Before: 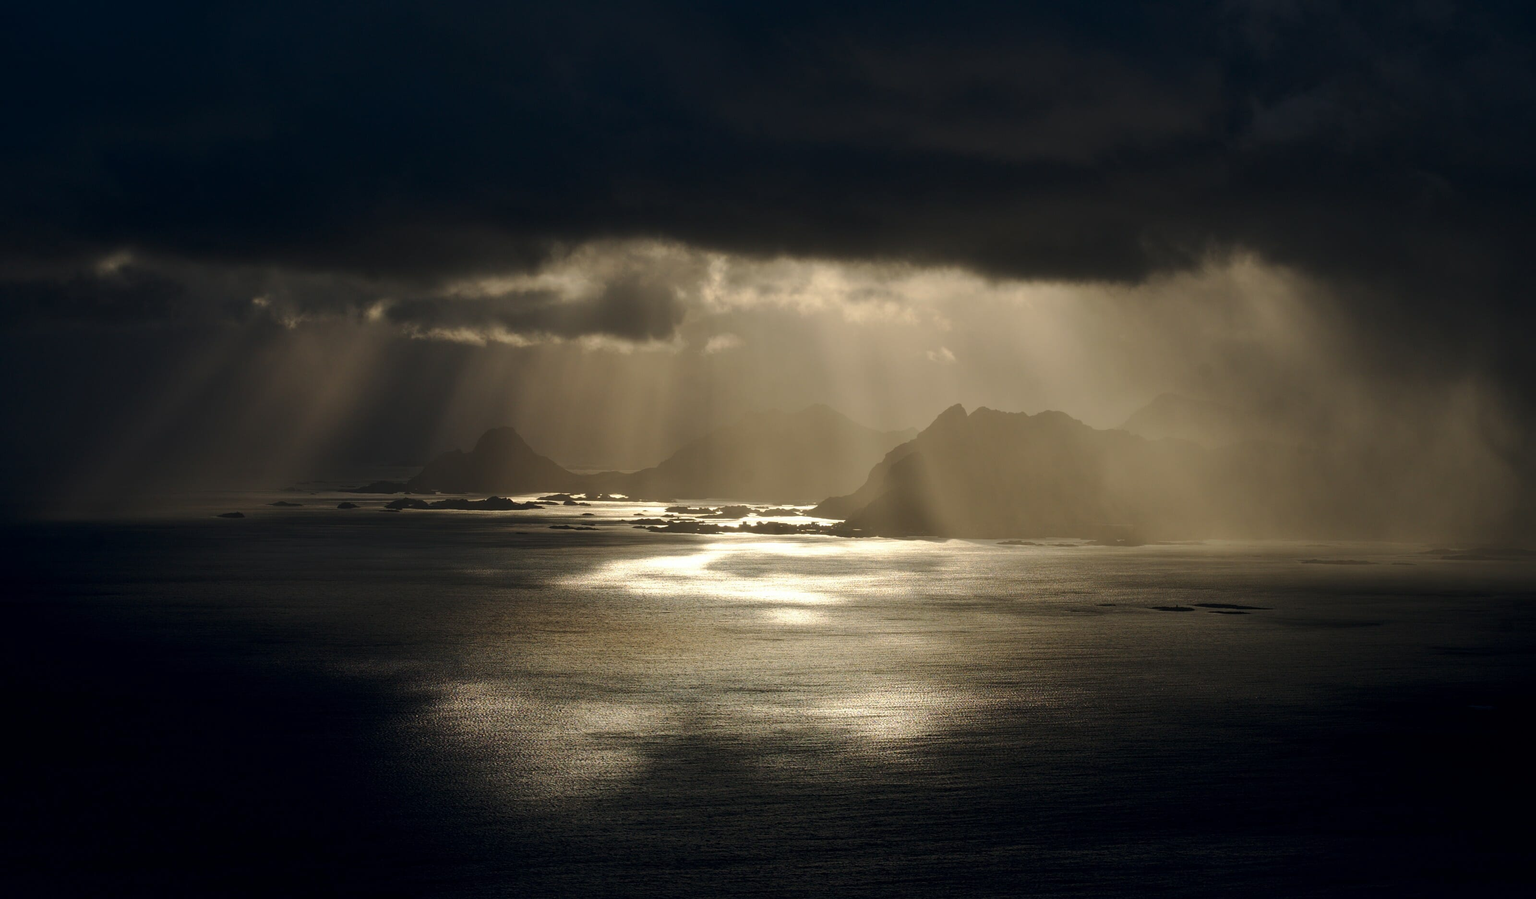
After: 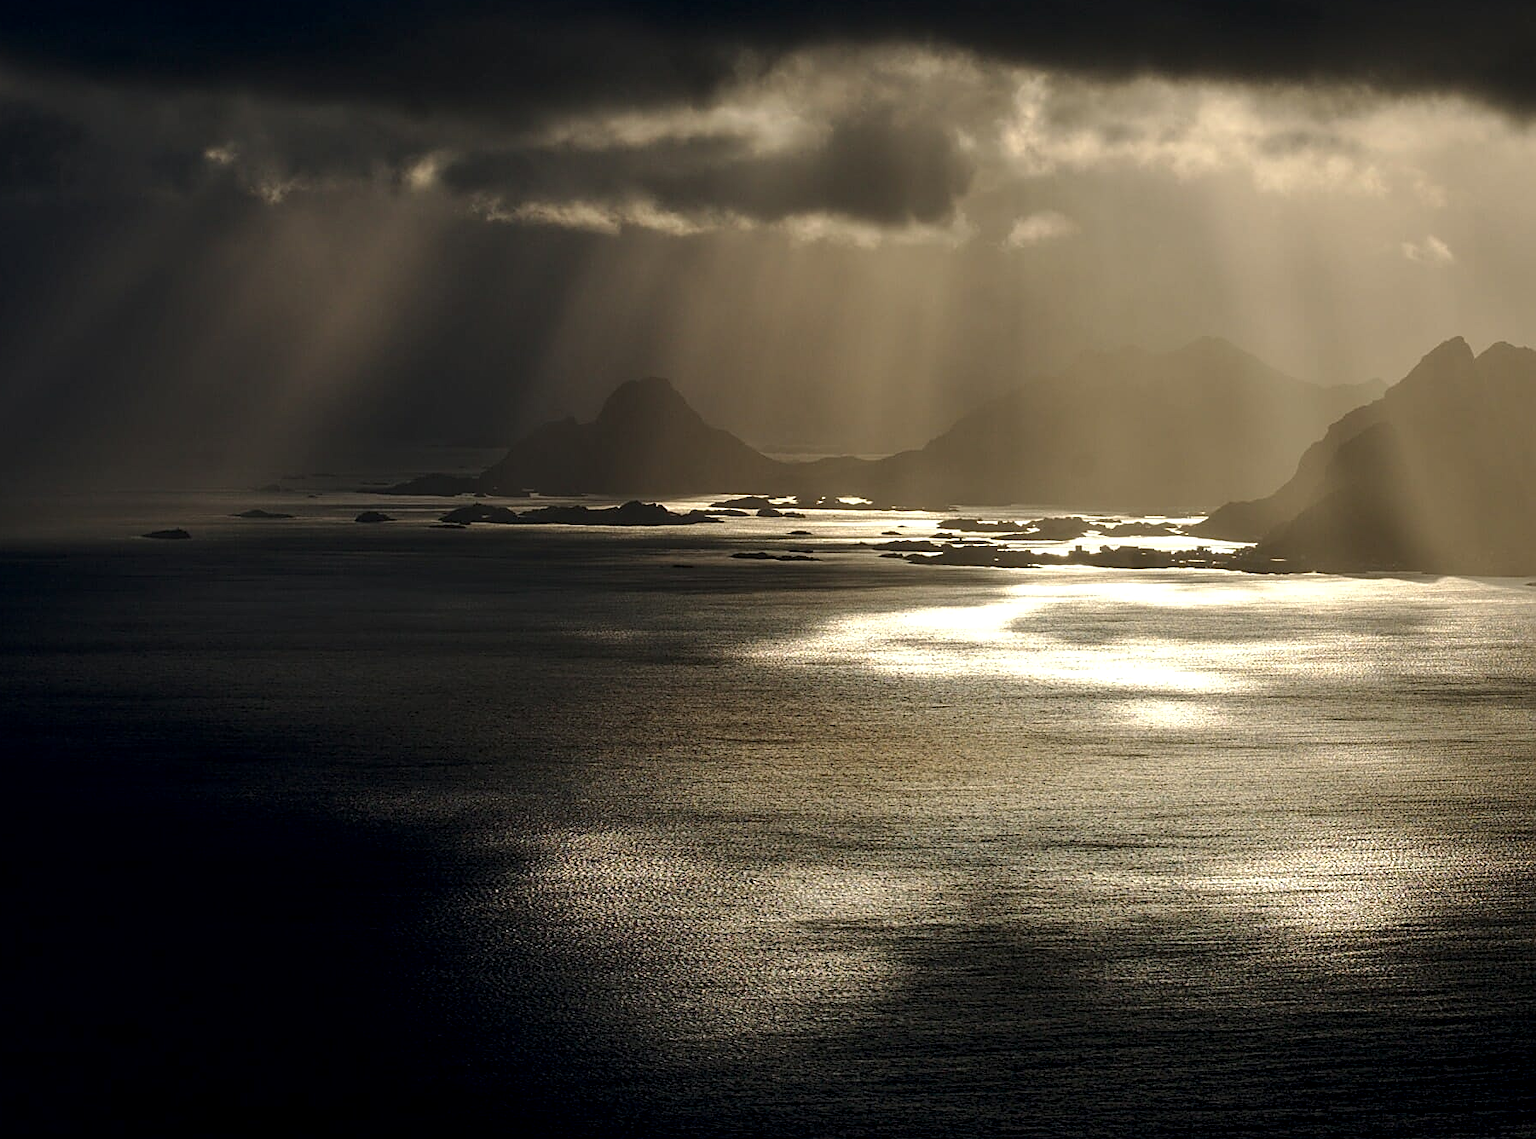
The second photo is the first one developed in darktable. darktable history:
crop: left 8.966%, top 23.852%, right 34.699%, bottom 4.703%
sharpen: amount 0.575
local contrast: highlights 25%, shadows 75%, midtone range 0.75
